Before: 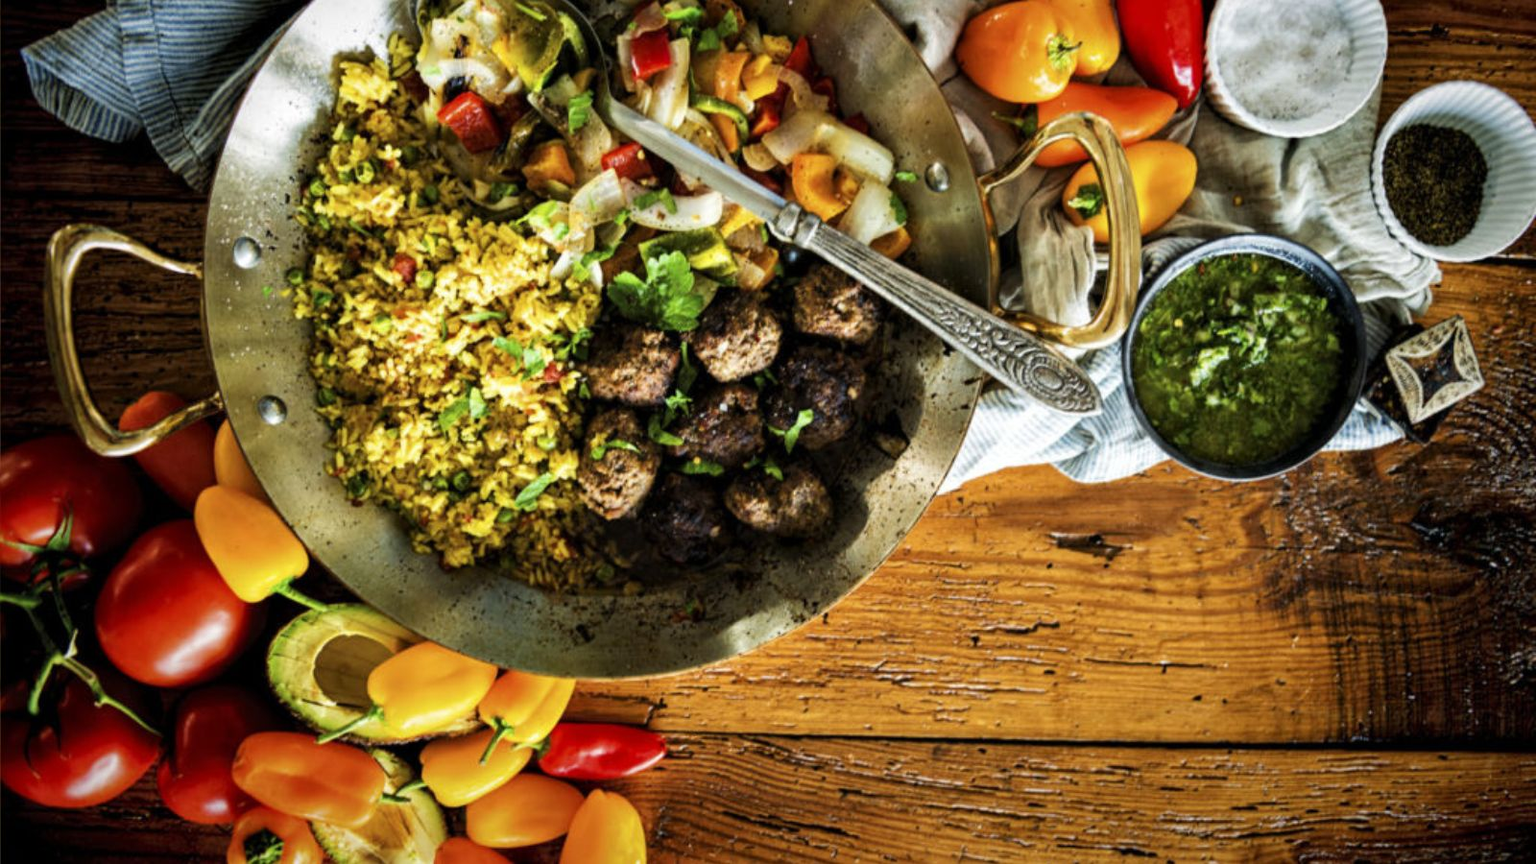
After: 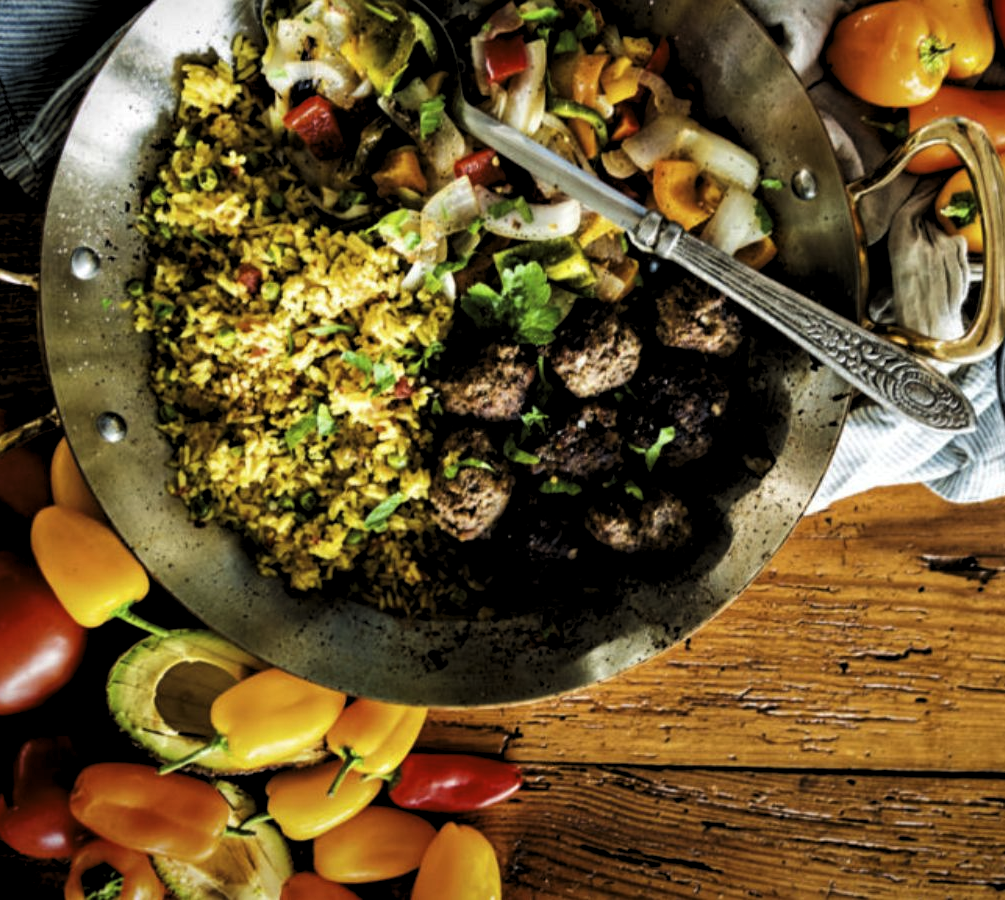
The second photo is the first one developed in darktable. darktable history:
crop: left 10.751%, right 26.389%
levels: levels [0.116, 0.574, 1]
tone equalizer: edges refinement/feathering 500, mask exposure compensation -1.57 EV, preserve details no
